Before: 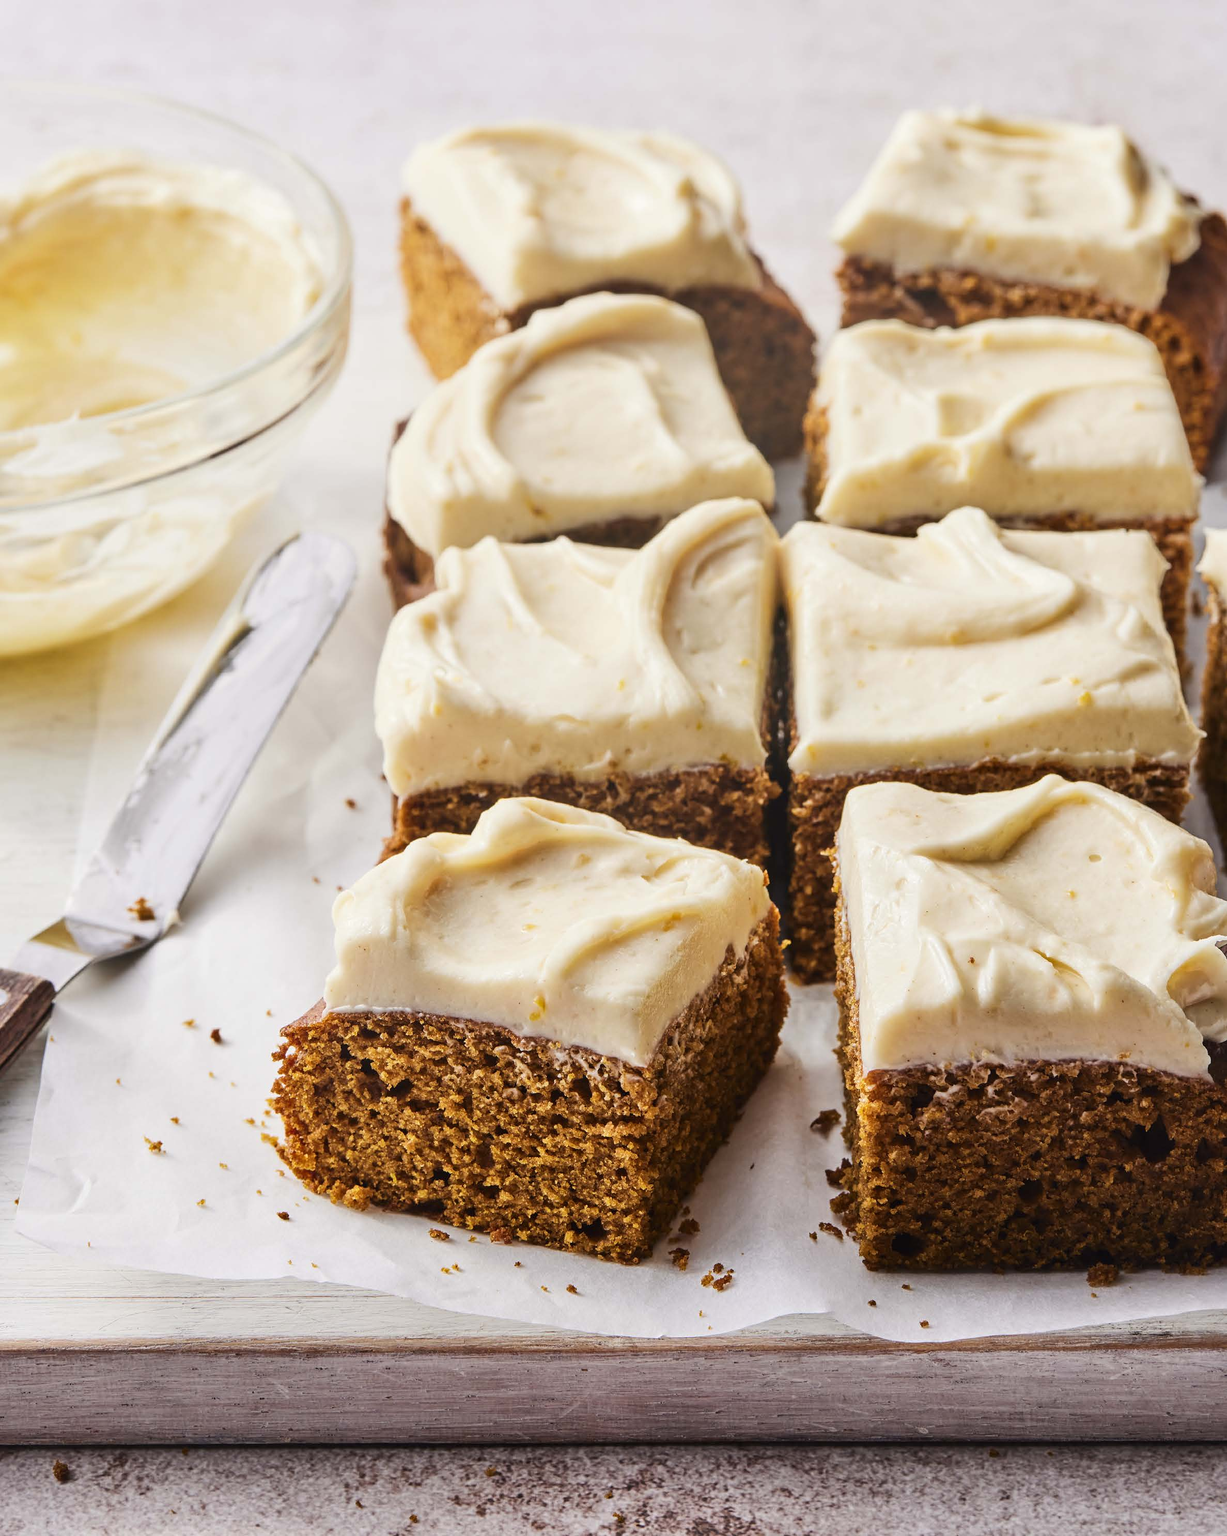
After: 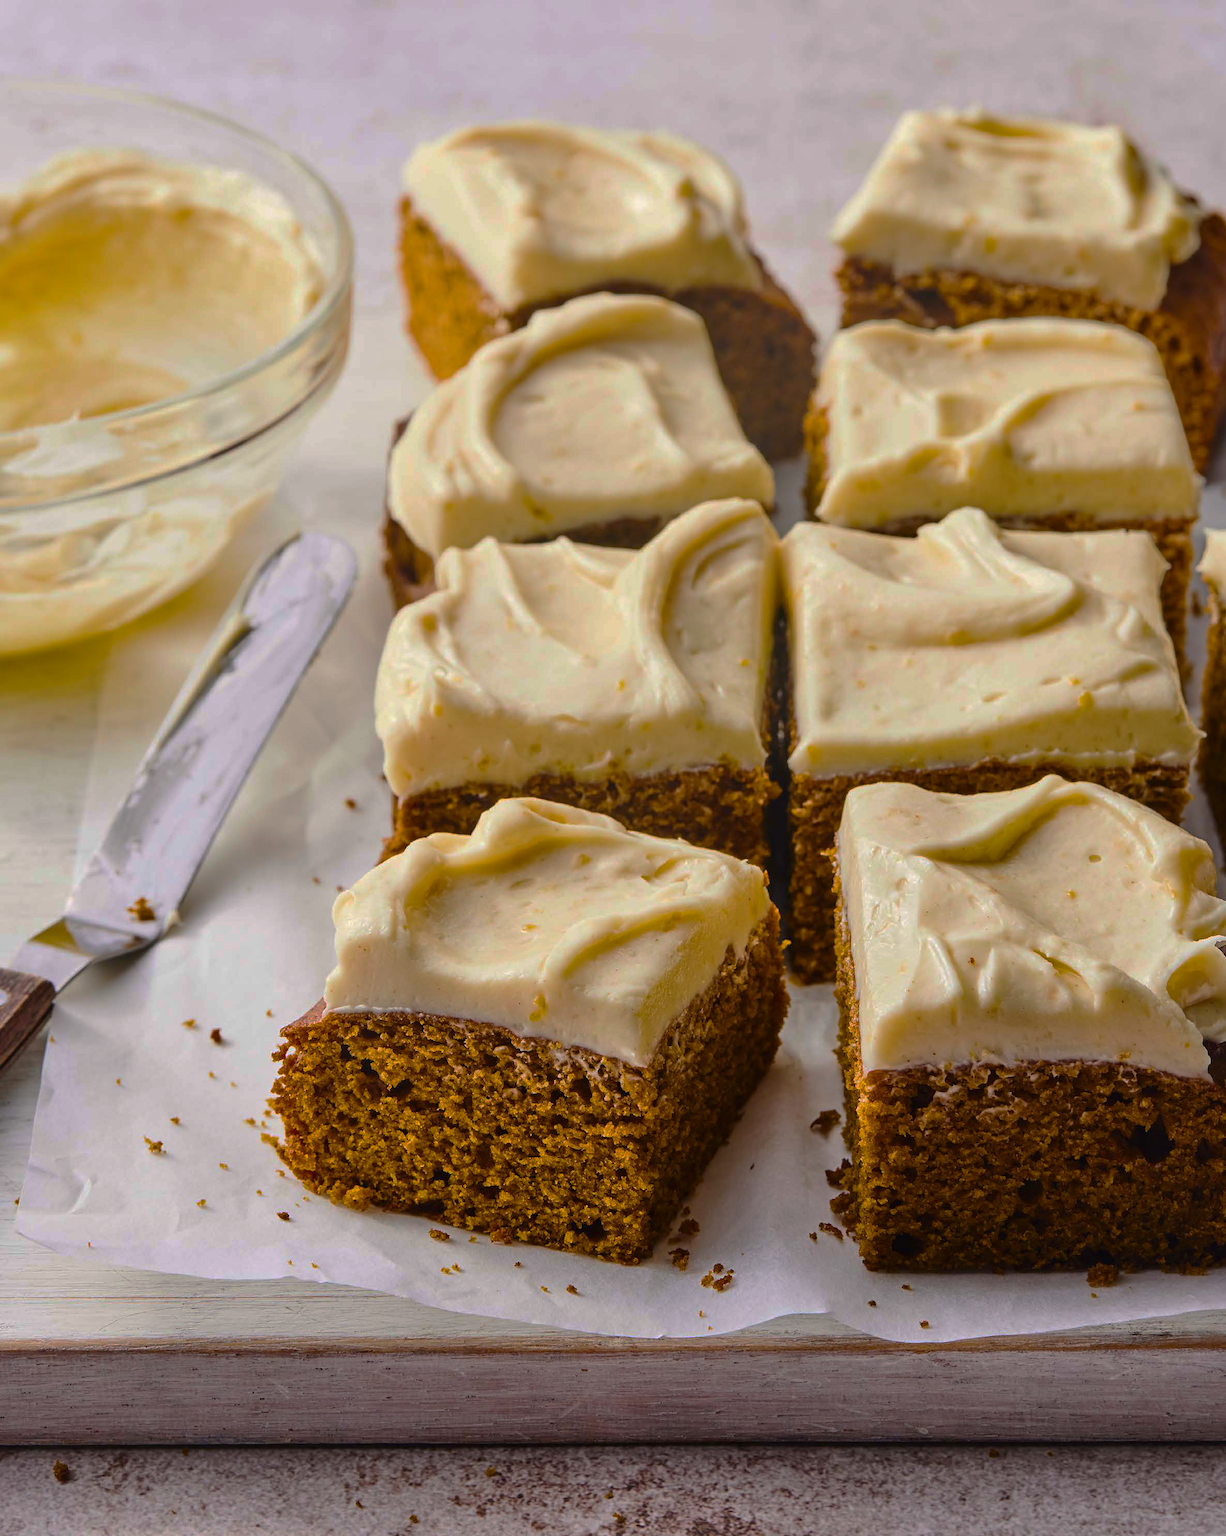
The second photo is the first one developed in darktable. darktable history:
base curve: curves: ch0 [(0, 0) (0.841, 0.609) (1, 1)], preserve colors none
color balance rgb: linear chroma grading › global chroma 14.998%, perceptual saturation grading › global saturation 25.638%, global vibrance 20%
